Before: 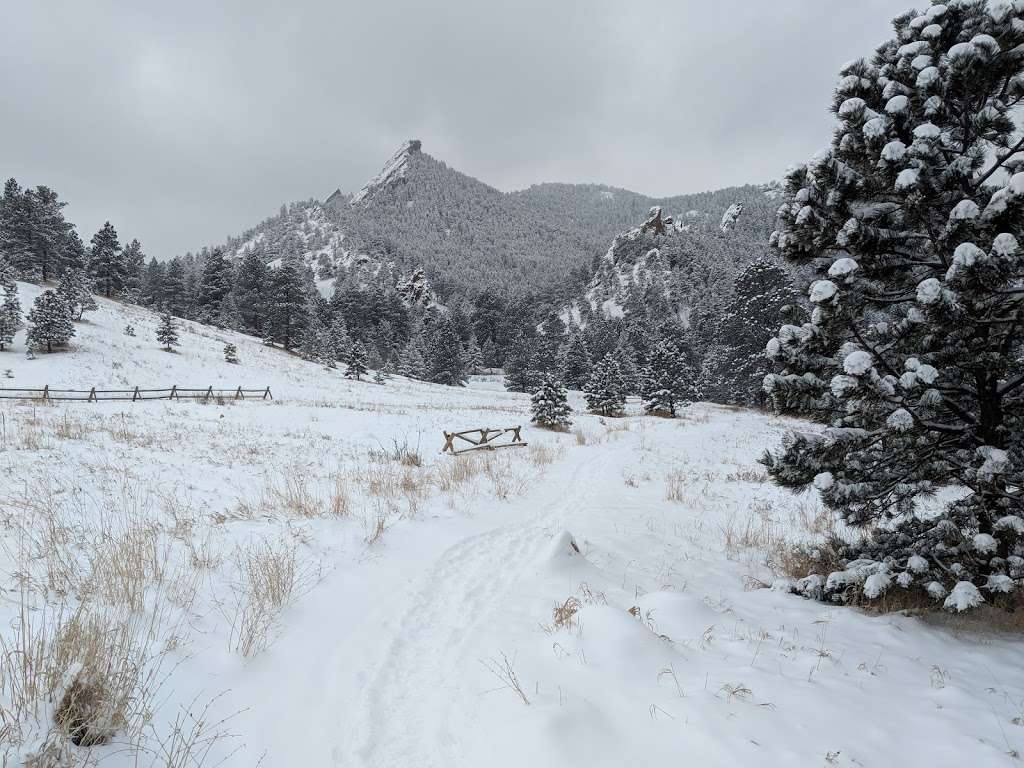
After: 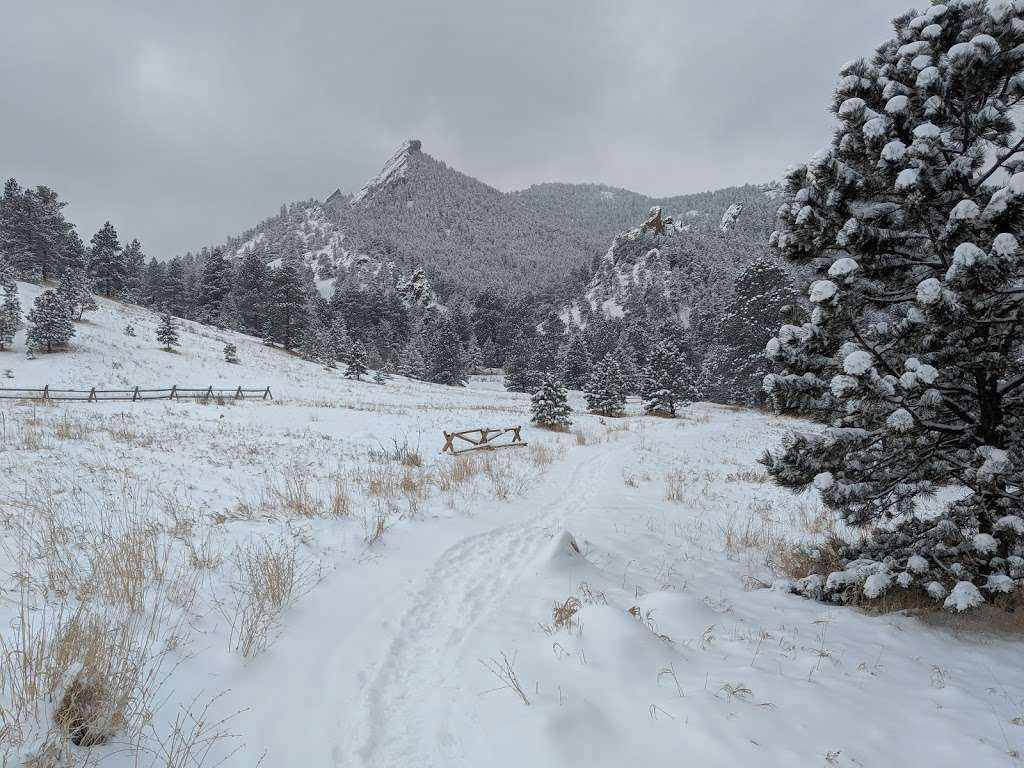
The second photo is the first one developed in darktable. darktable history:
shadows and highlights: highlights color adjustment 73.28%
